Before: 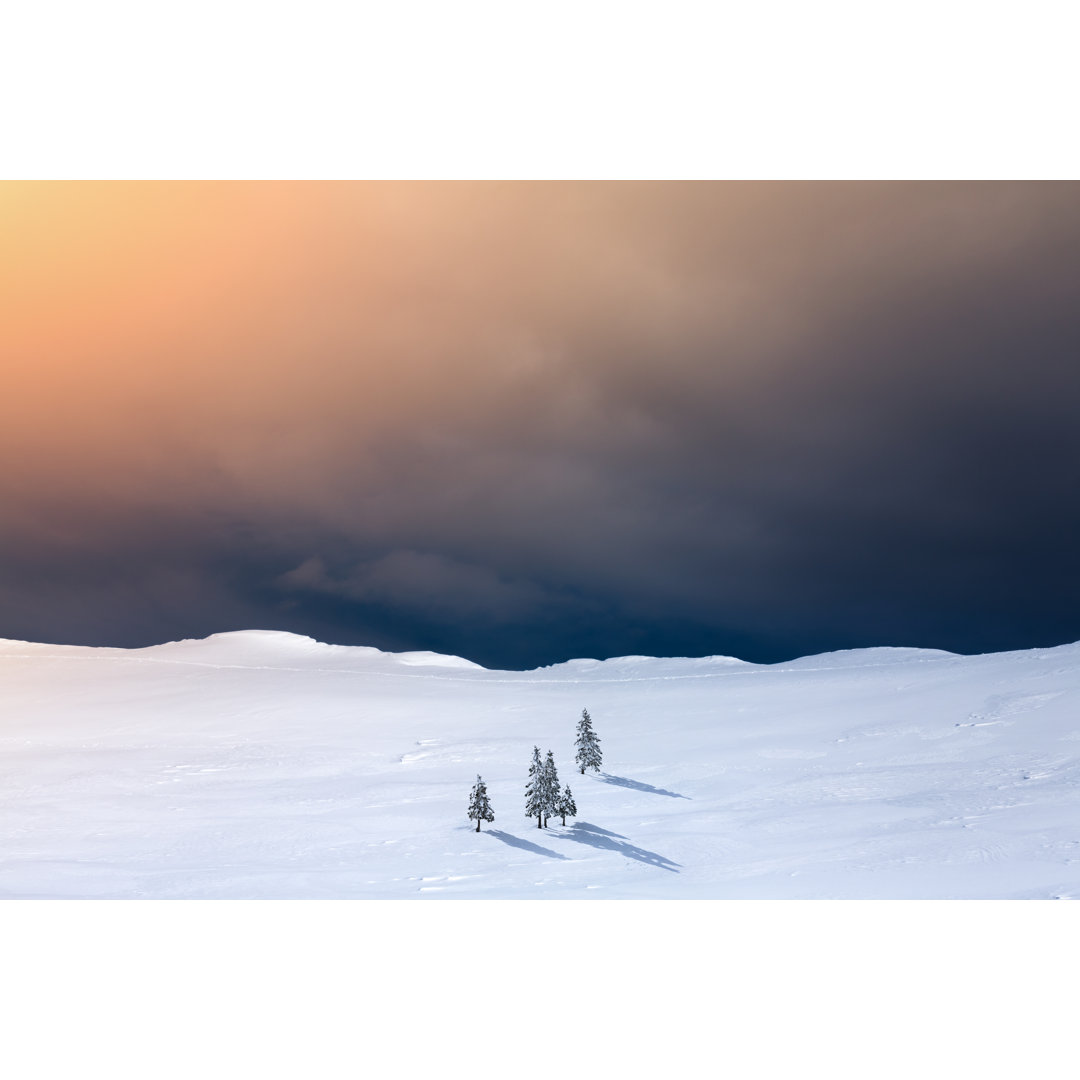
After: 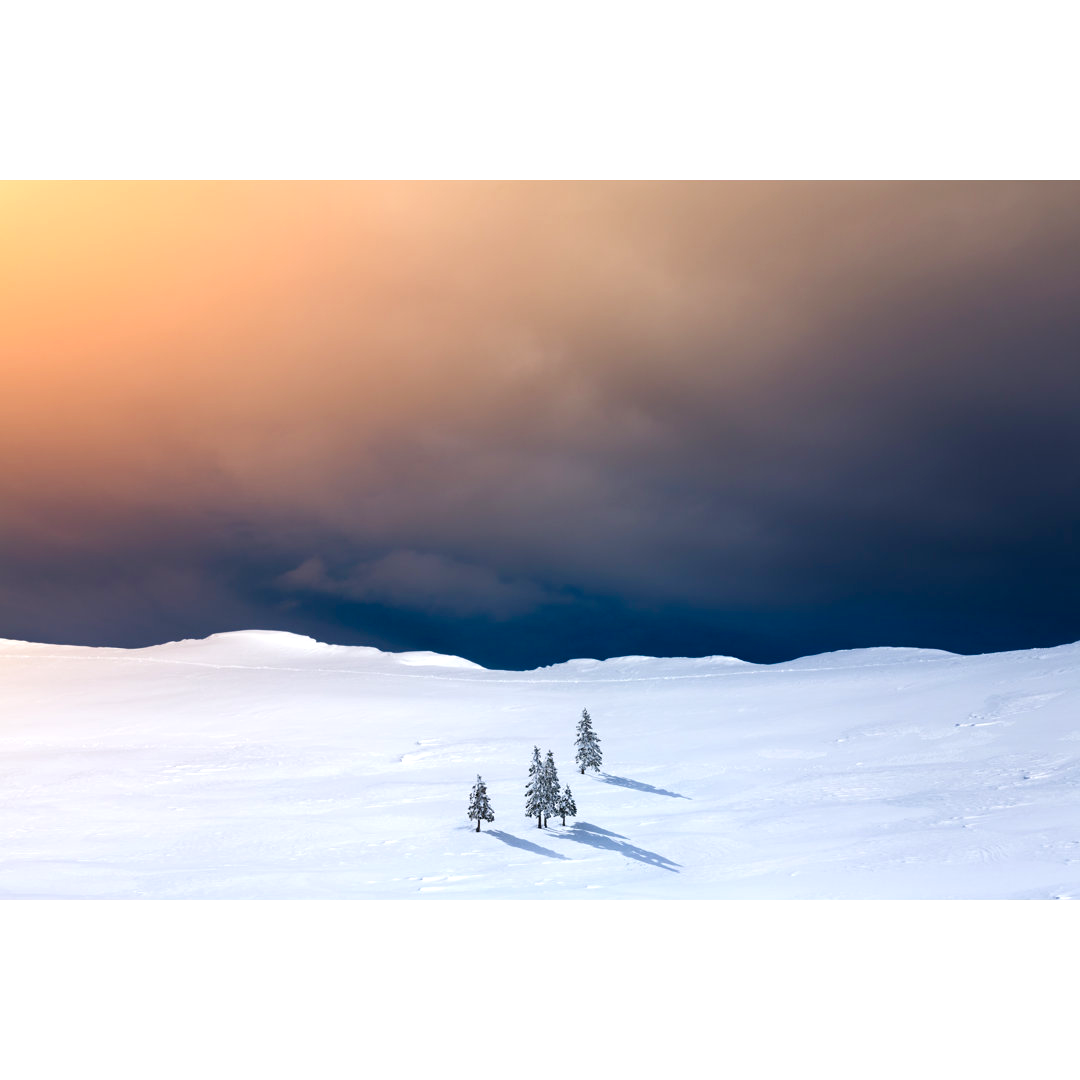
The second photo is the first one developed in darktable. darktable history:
color balance rgb: linear chroma grading › global chroma 8.805%, perceptual saturation grading › global saturation 20%, perceptual saturation grading › highlights -24.764%, perceptual saturation grading › shadows 25.024%, perceptual brilliance grading › global brilliance 4.269%, global vibrance 4.754%, contrast 2.81%
